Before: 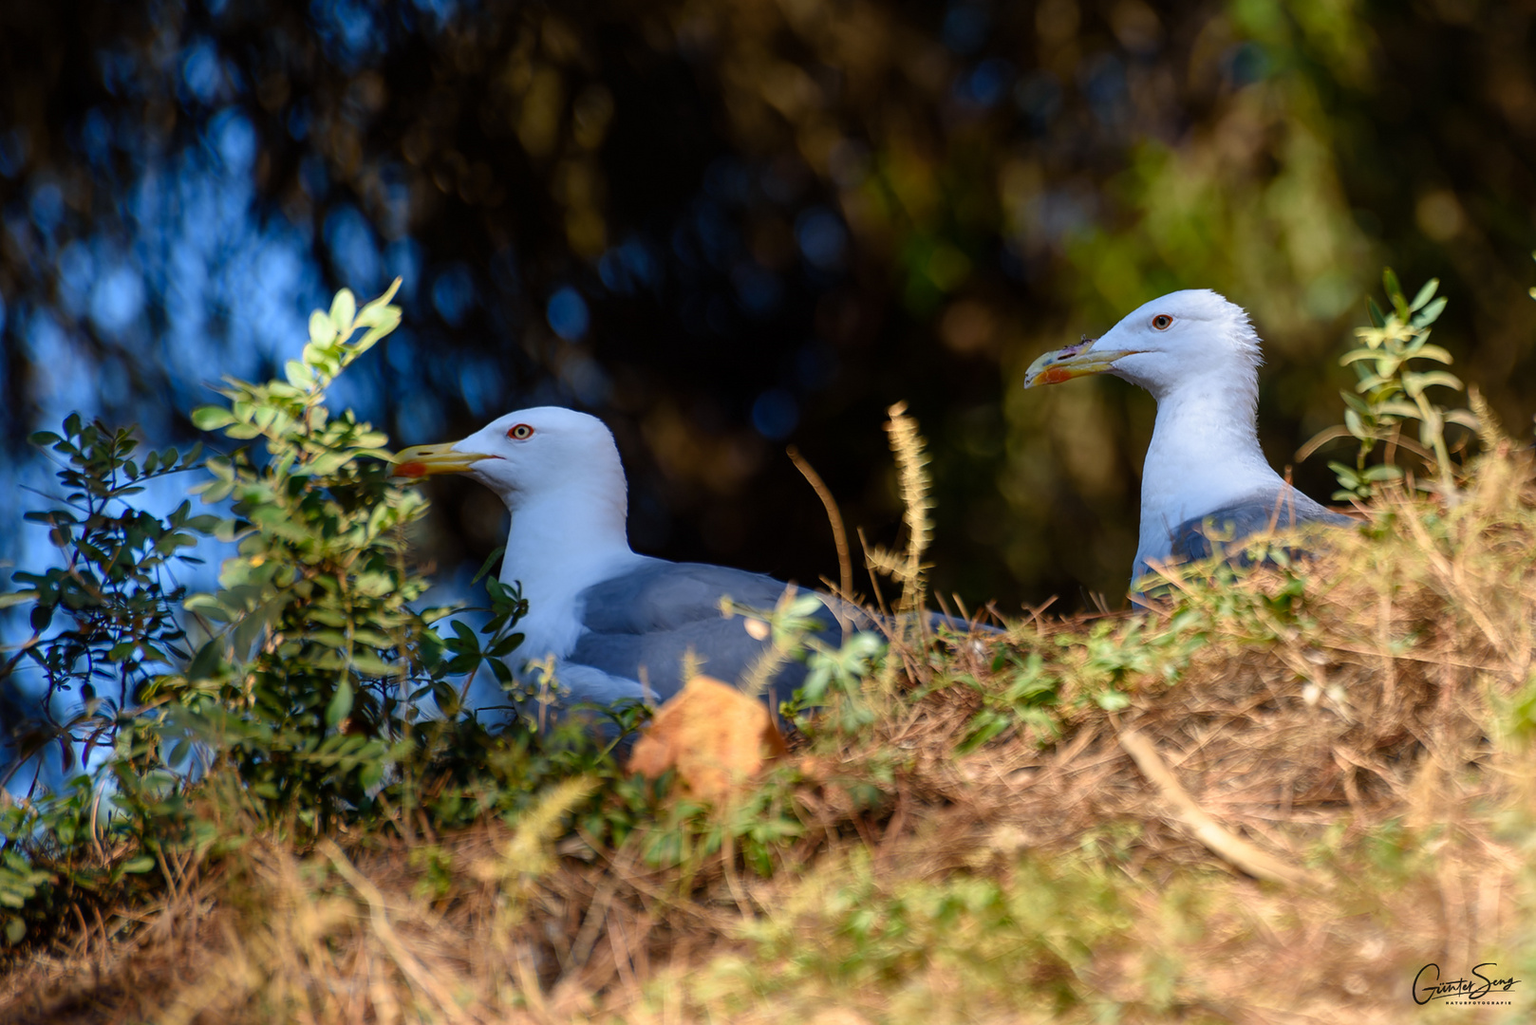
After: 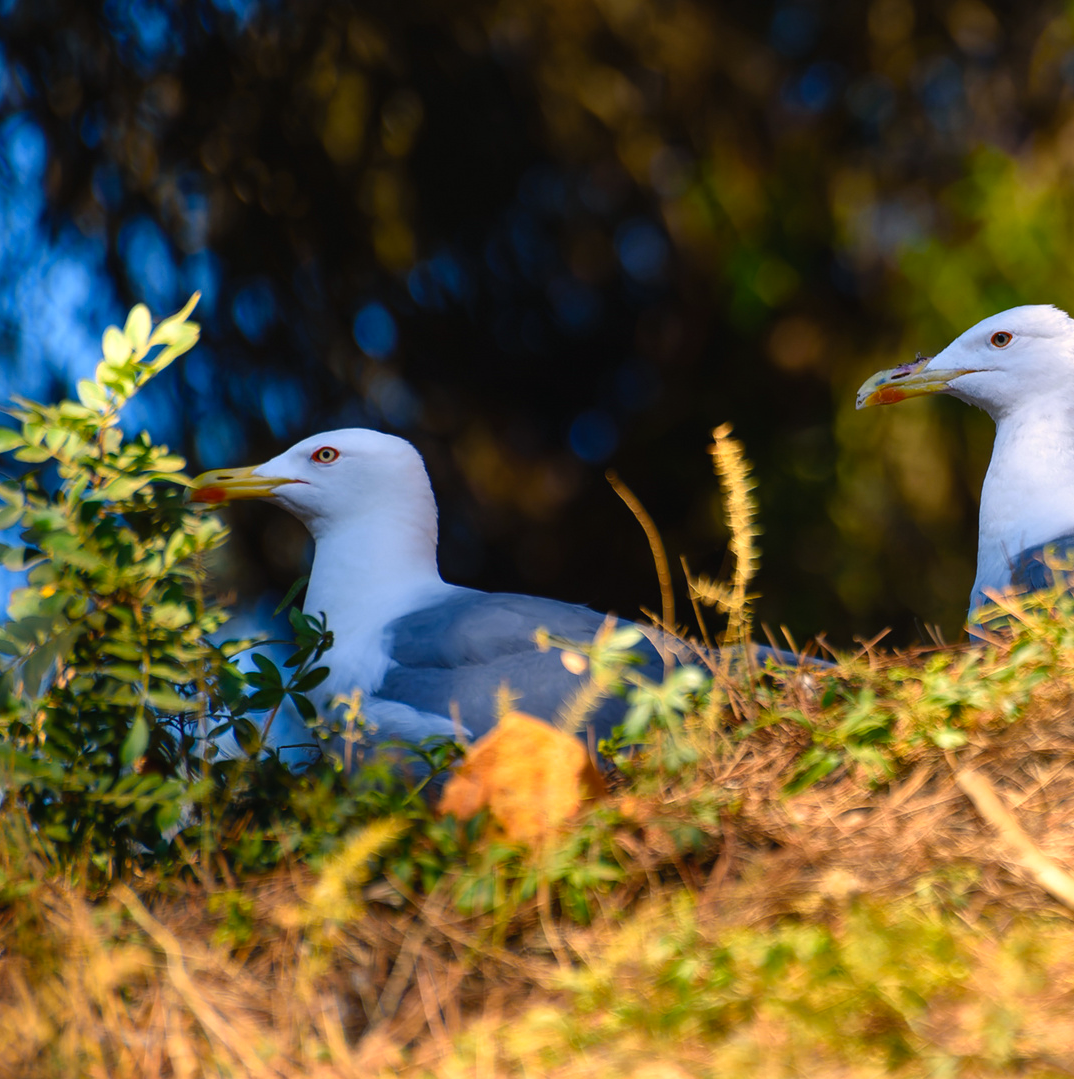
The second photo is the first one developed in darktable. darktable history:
color balance rgb: shadows lift › luminance -5.169%, shadows lift › chroma 1.169%, shadows lift › hue 218.78°, highlights gain › chroma 3.082%, highlights gain › hue 60.12°, global offset › luminance 0.24%, global offset › hue 171.48°, perceptual saturation grading › global saturation 19.833%, global vibrance 9.623%
crop and rotate: left 13.829%, right 19.777%
levels: levels [0, 0.474, 0.947]
